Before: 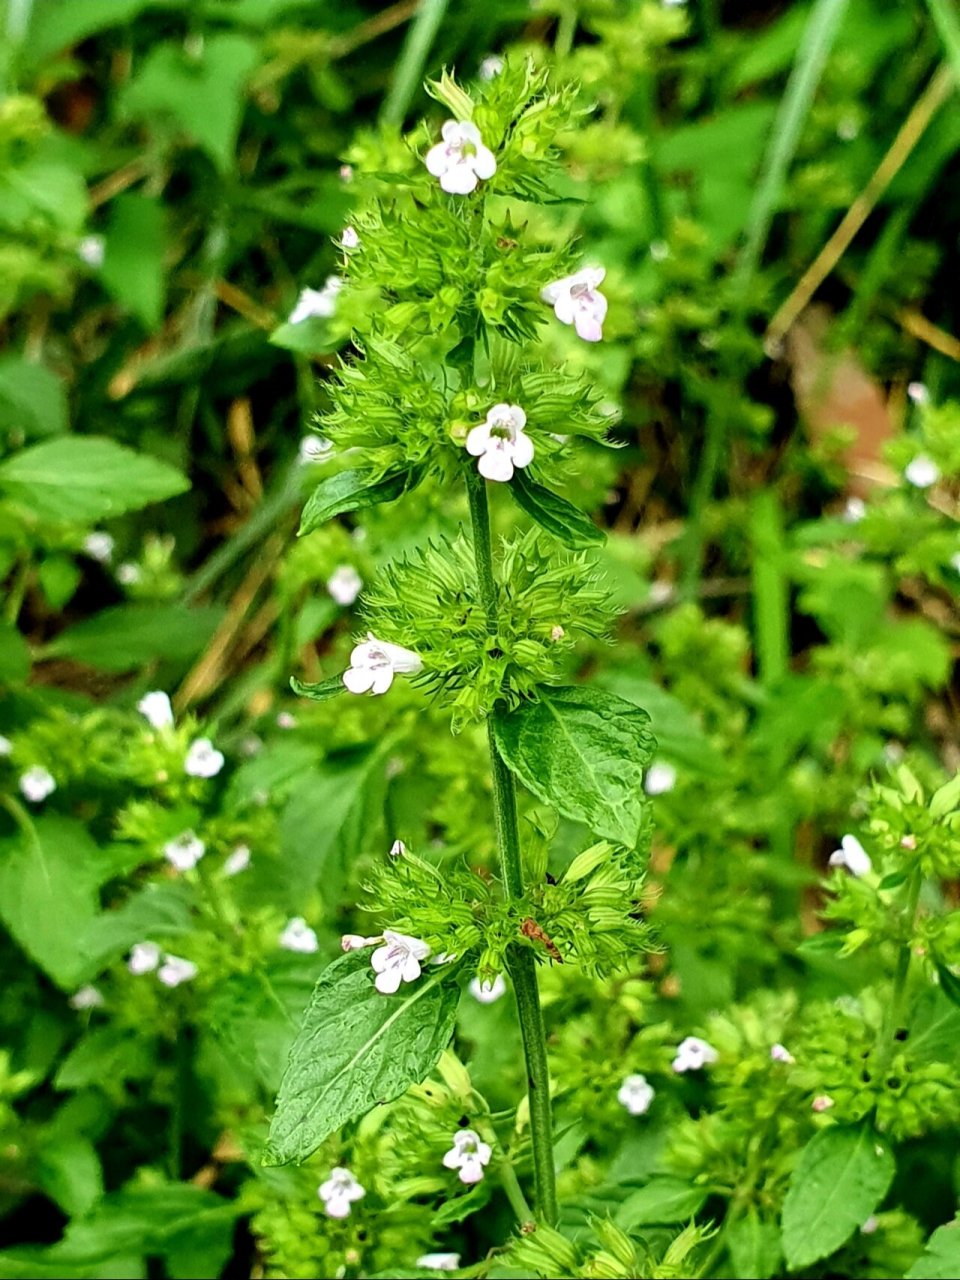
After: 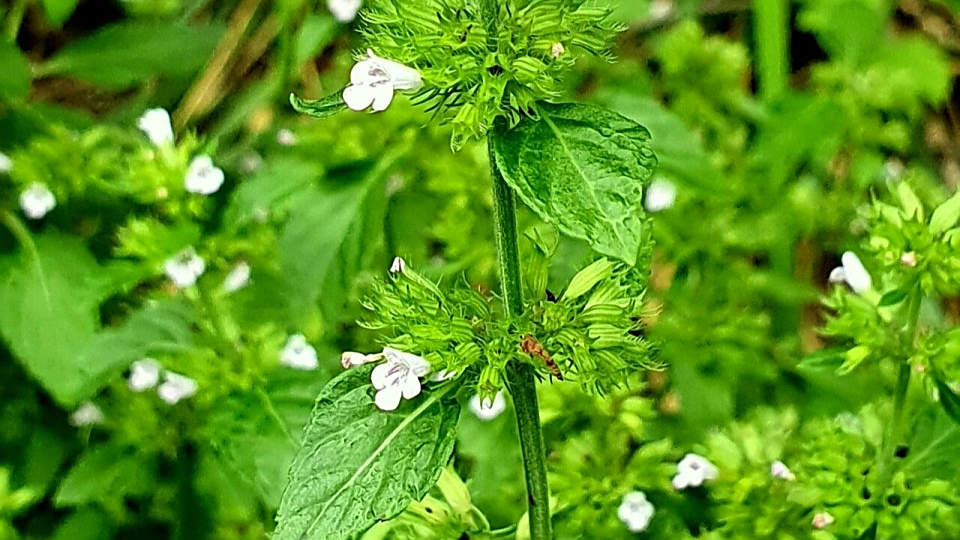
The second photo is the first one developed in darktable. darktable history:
color correction: highlights a* -4.73, highlights b* 5.06, saturation 0.97
sharpen: on, module defaults
crop: top 45.551%, bottom 12.262%
